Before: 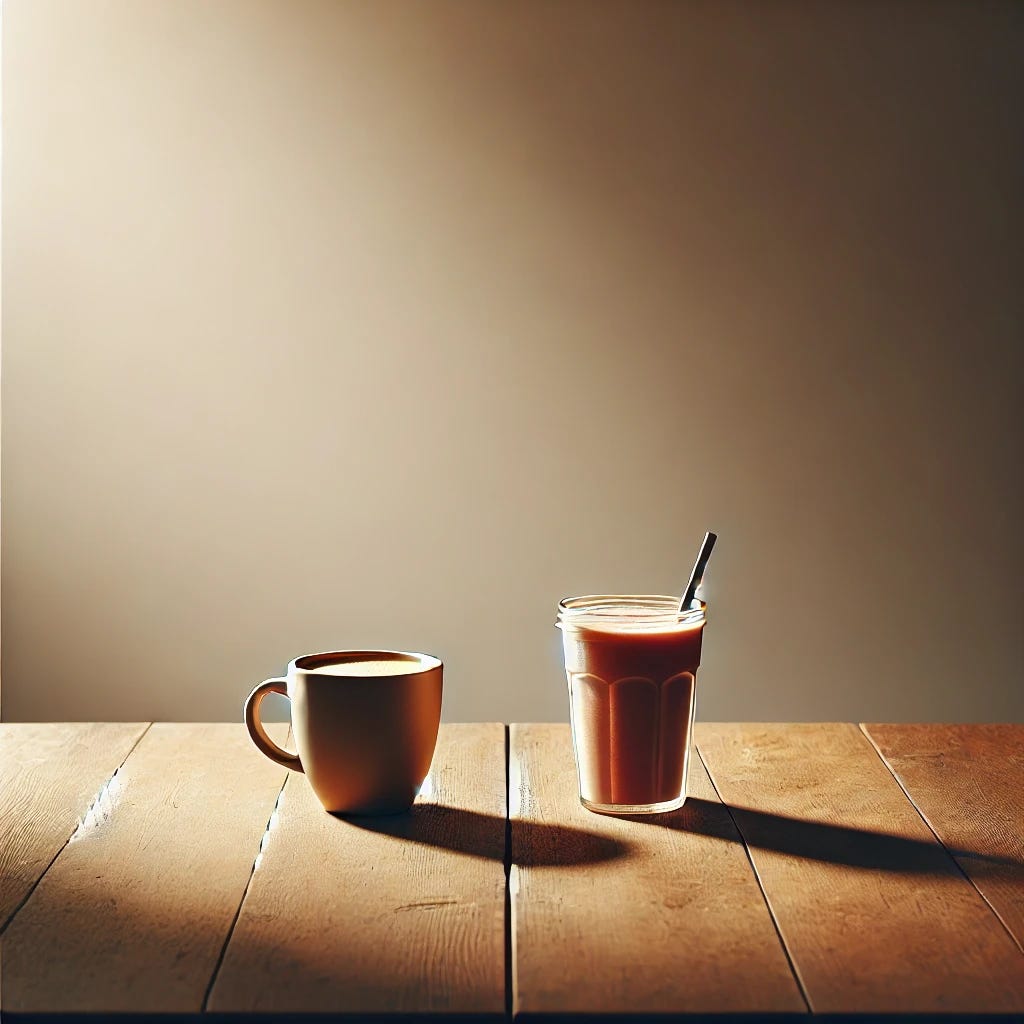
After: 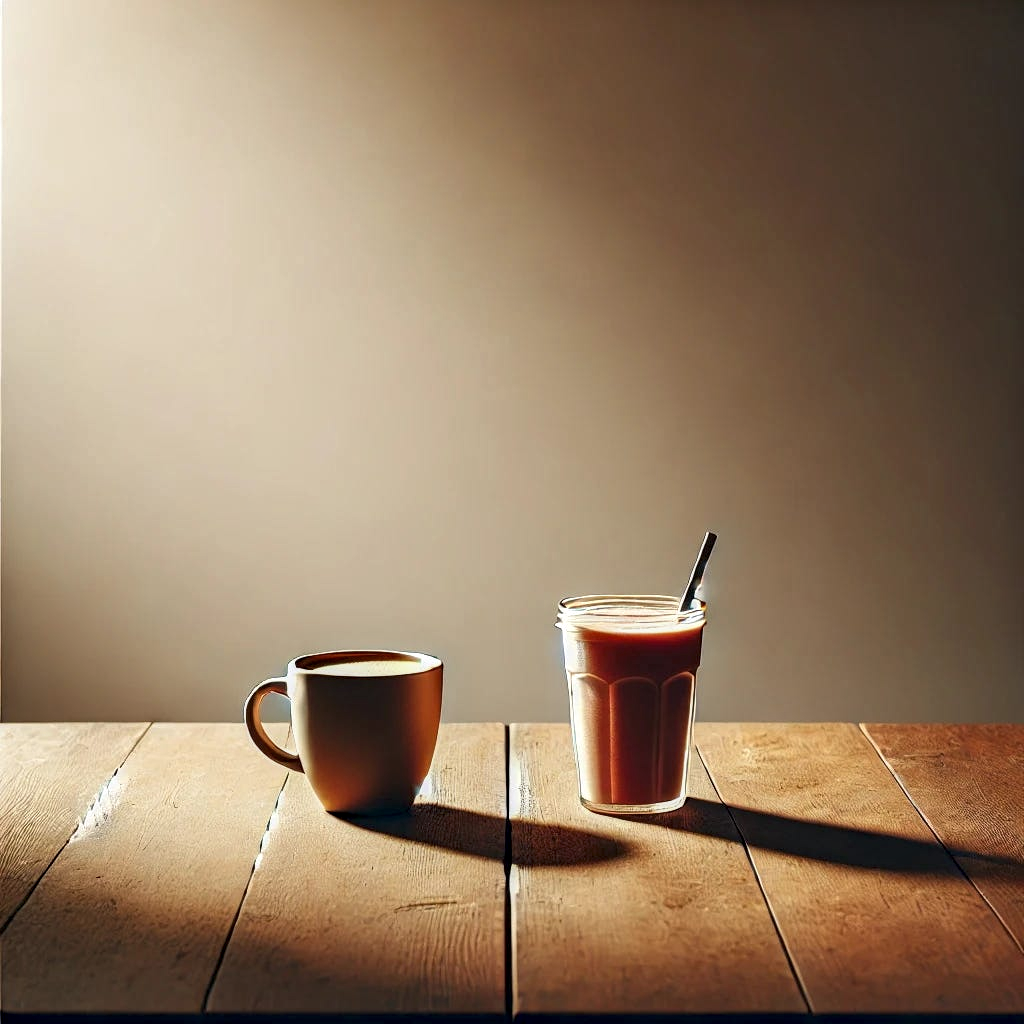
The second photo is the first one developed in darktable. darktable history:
contrast equalizer: octaves 7, y [[0.502, 0.505, 0.512, 0.529, 0.564, 0.588], [0.5 ×6], [0.502, 0.505, 0.512, 0.529, 0.564, 0.588], [0, 0.001, 0.001, 0.004, 0.008, 0.011], [0, 0.001, 0.001, 0.004, 0.008, 0.011]], mix 0.293
local contrast: shadows 96%, midtone range 0.496
